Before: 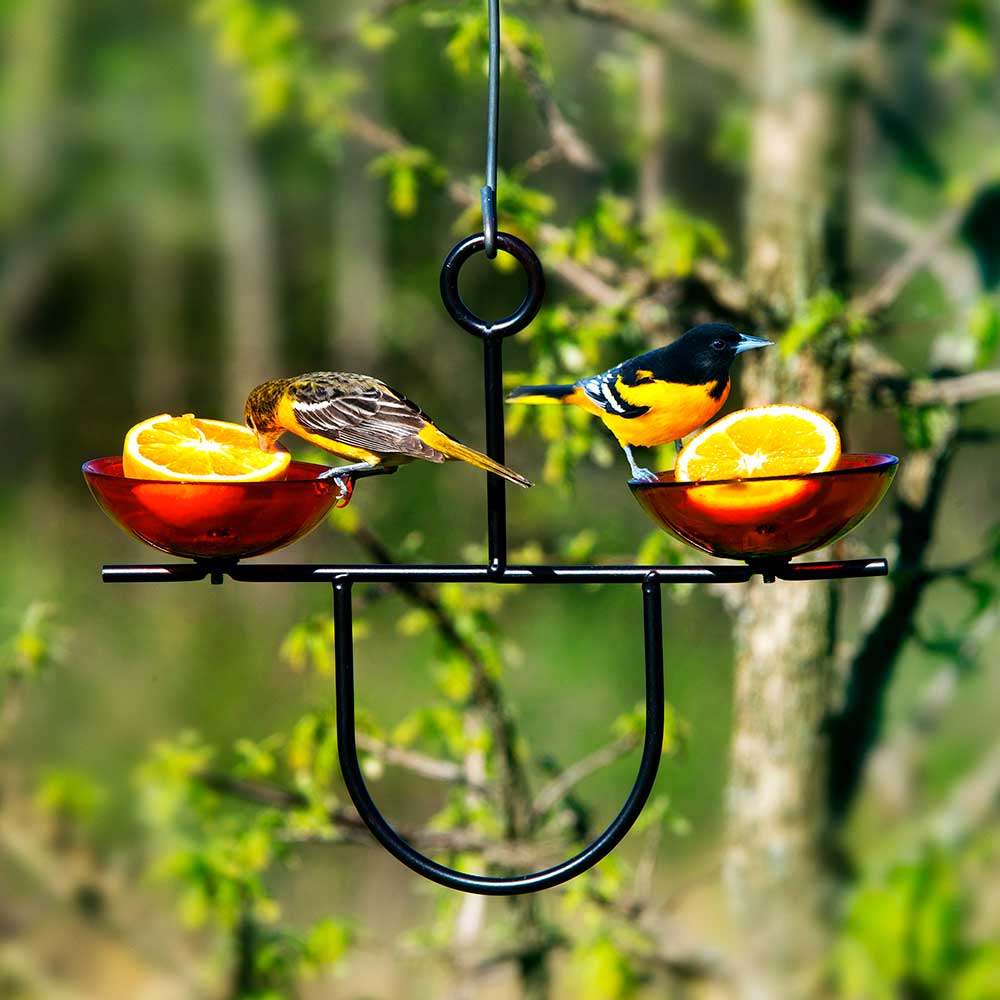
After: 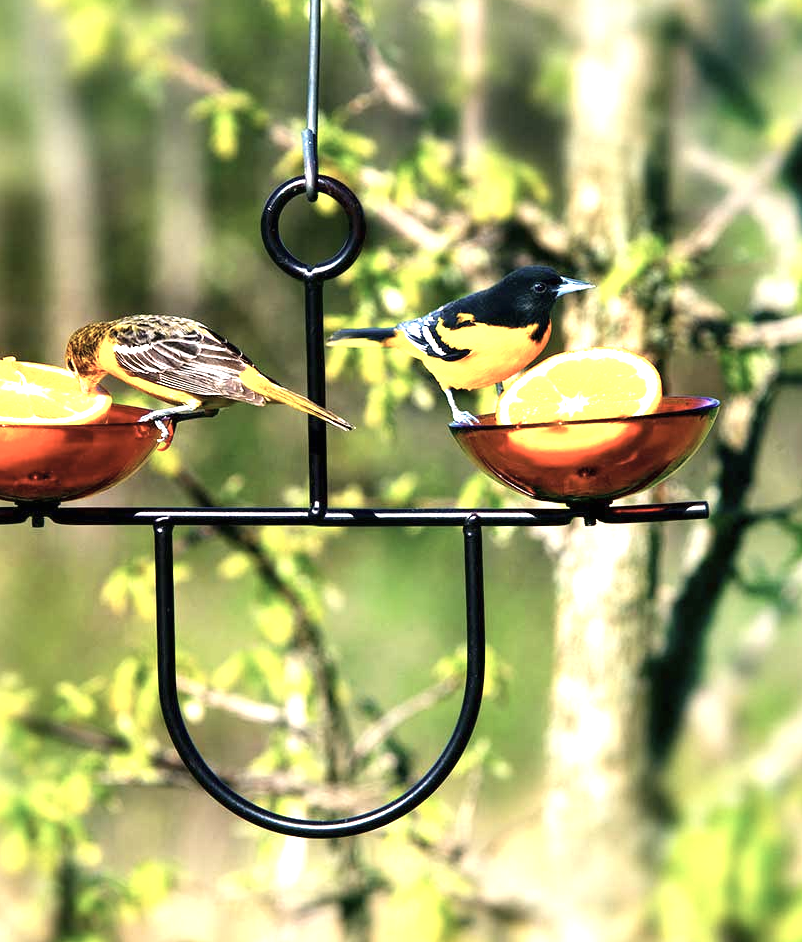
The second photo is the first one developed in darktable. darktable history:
crop and rotate: left 17.959%, top 5.771%, right 1.742%
color correction: highlights a* 5.59, highlights b* 5.24, saturation 0.68
exposure: black level correction 0, exposure 1.2 EV, compensate exposure bias true, compensate highlight preservation false
